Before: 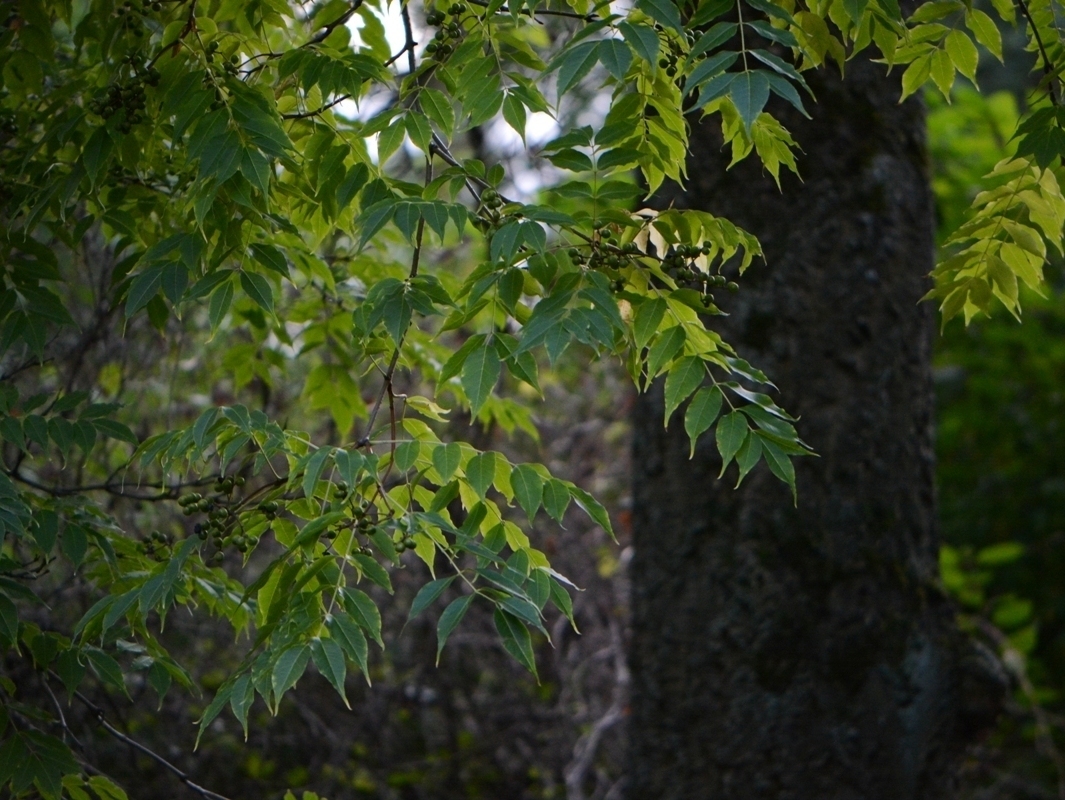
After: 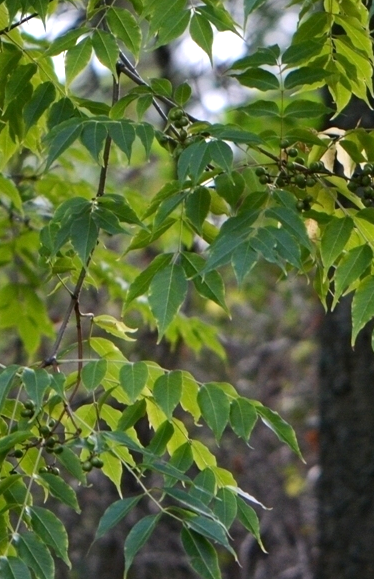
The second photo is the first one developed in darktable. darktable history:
crop and rotate: left 29.476%, top 10.214%, right 35.32%, bottom 17.333%
exposure: exposure 0.485 EV, compensate highlight preservation false
